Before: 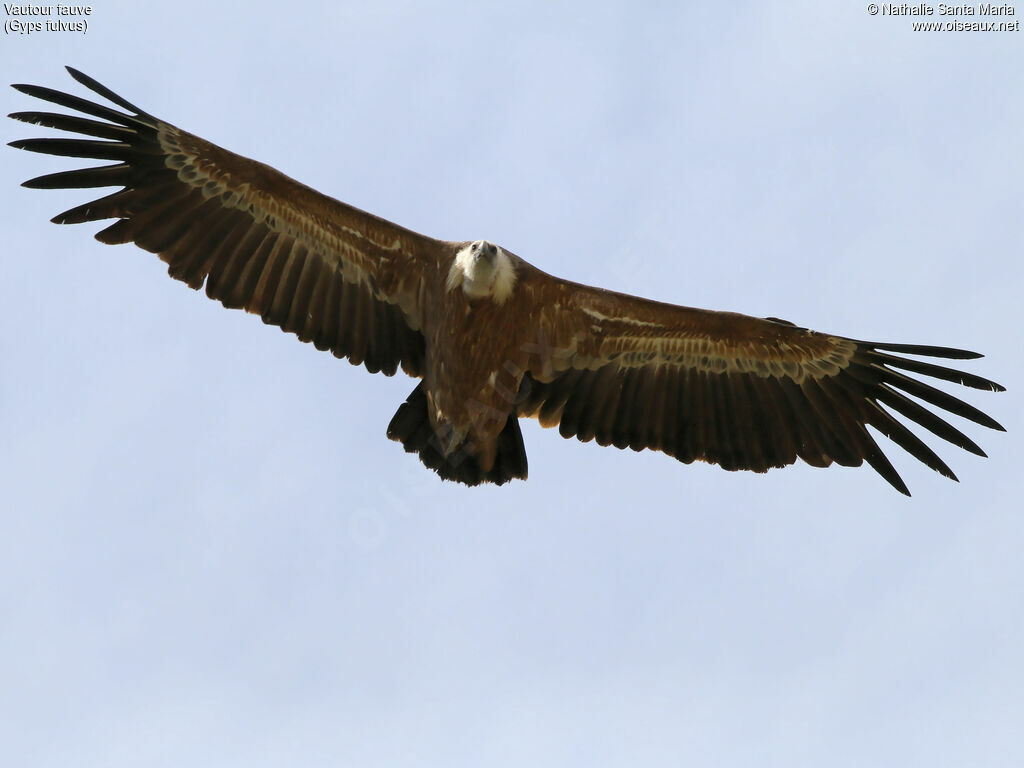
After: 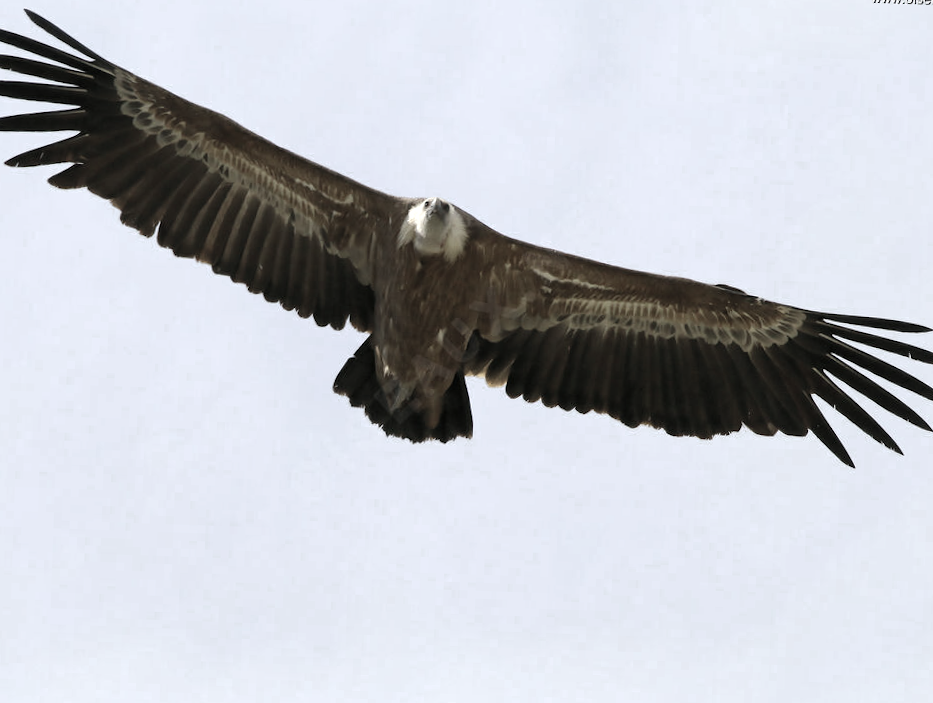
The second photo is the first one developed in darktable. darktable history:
crop and rotate: angle -1.95°, left 3.167%, top 3.589%, right 1.573%, bottom 0.751%
color zones: curves: ch0 [(0.25, 0.667) (0.758, 0.368)]; ch1 [(0.215, 0.245) (0.761, 0.373)]; ch2 [(0.247, 0.554) (0.761, 0.436)]
